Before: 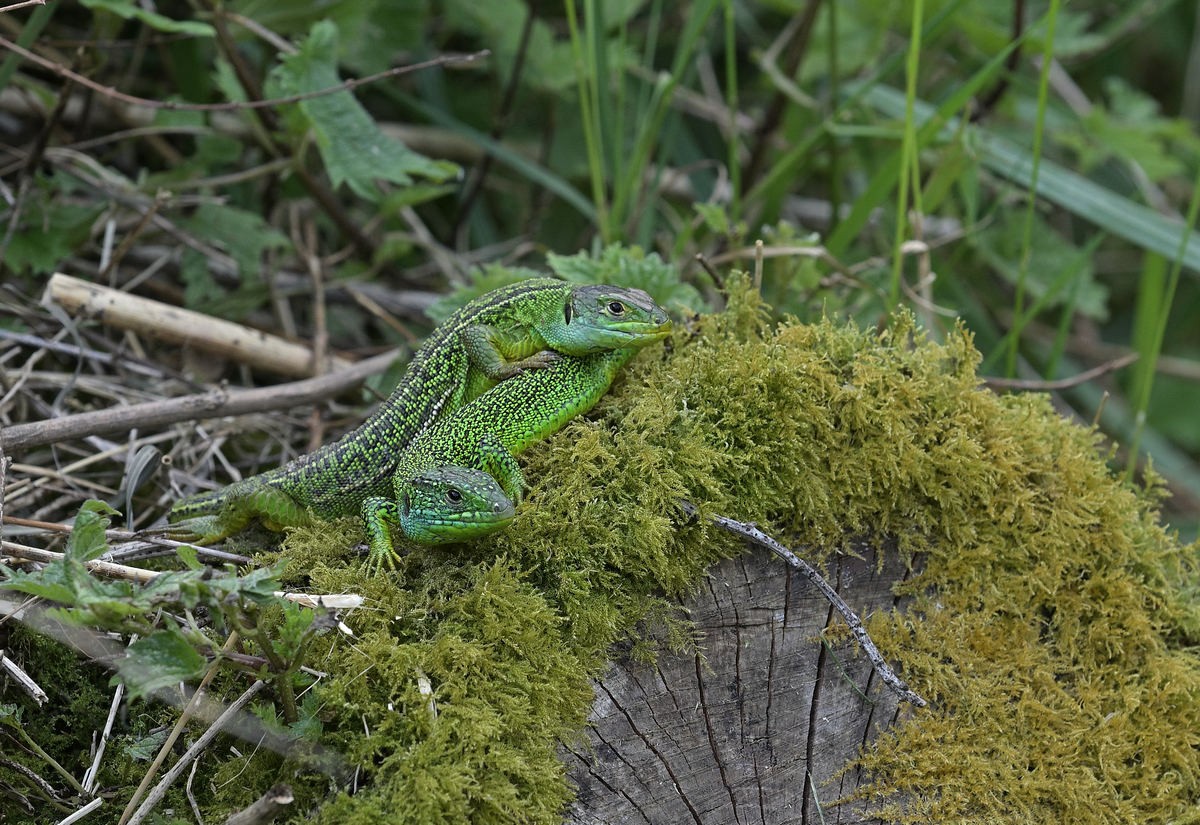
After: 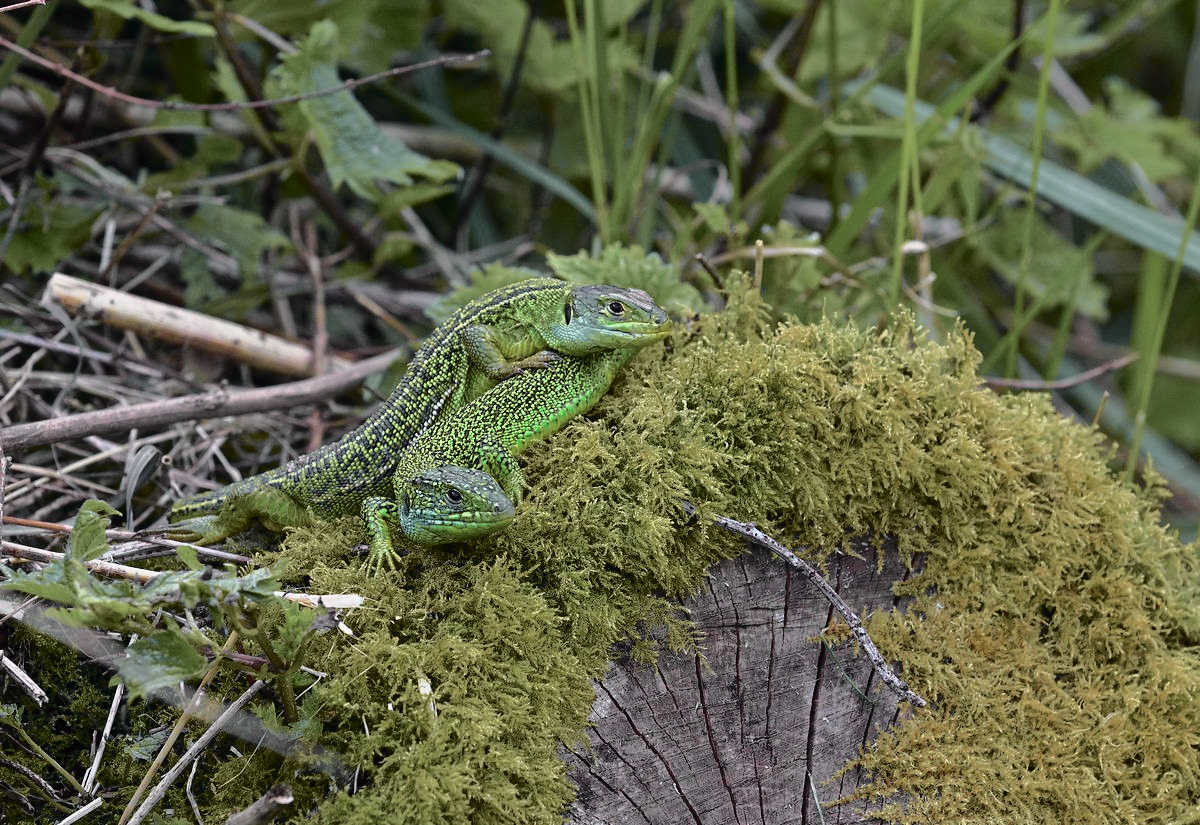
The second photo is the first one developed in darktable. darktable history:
tone curve: curves: ch0 [(0, 0) (0.105, 0.068) (0.195, 0.162) (0.283, 0.283) (0.384, 0.404) (0.485, 0.531) (0.638, 0.681) (0.795, 0.879) (1, 0.977)]; ch1 [(0, 0) (0.161, 0.092) (0.35, 0.33) (0.379, 0.401) (0.456, 0.469) (0.498, 0.506) (0.521, 0.549) (0.58, 0.624) (0.635, 0.671) (1, 1)]; ch2 [(0, 0) (0.371, 0.362) (0.437, 0.437) (0.483, 0.484) (0.53, 0.515) (0.56, 0.58) (0.622, 0.606) (1, 1)], color space Lab, independent channels, preserve colors none
